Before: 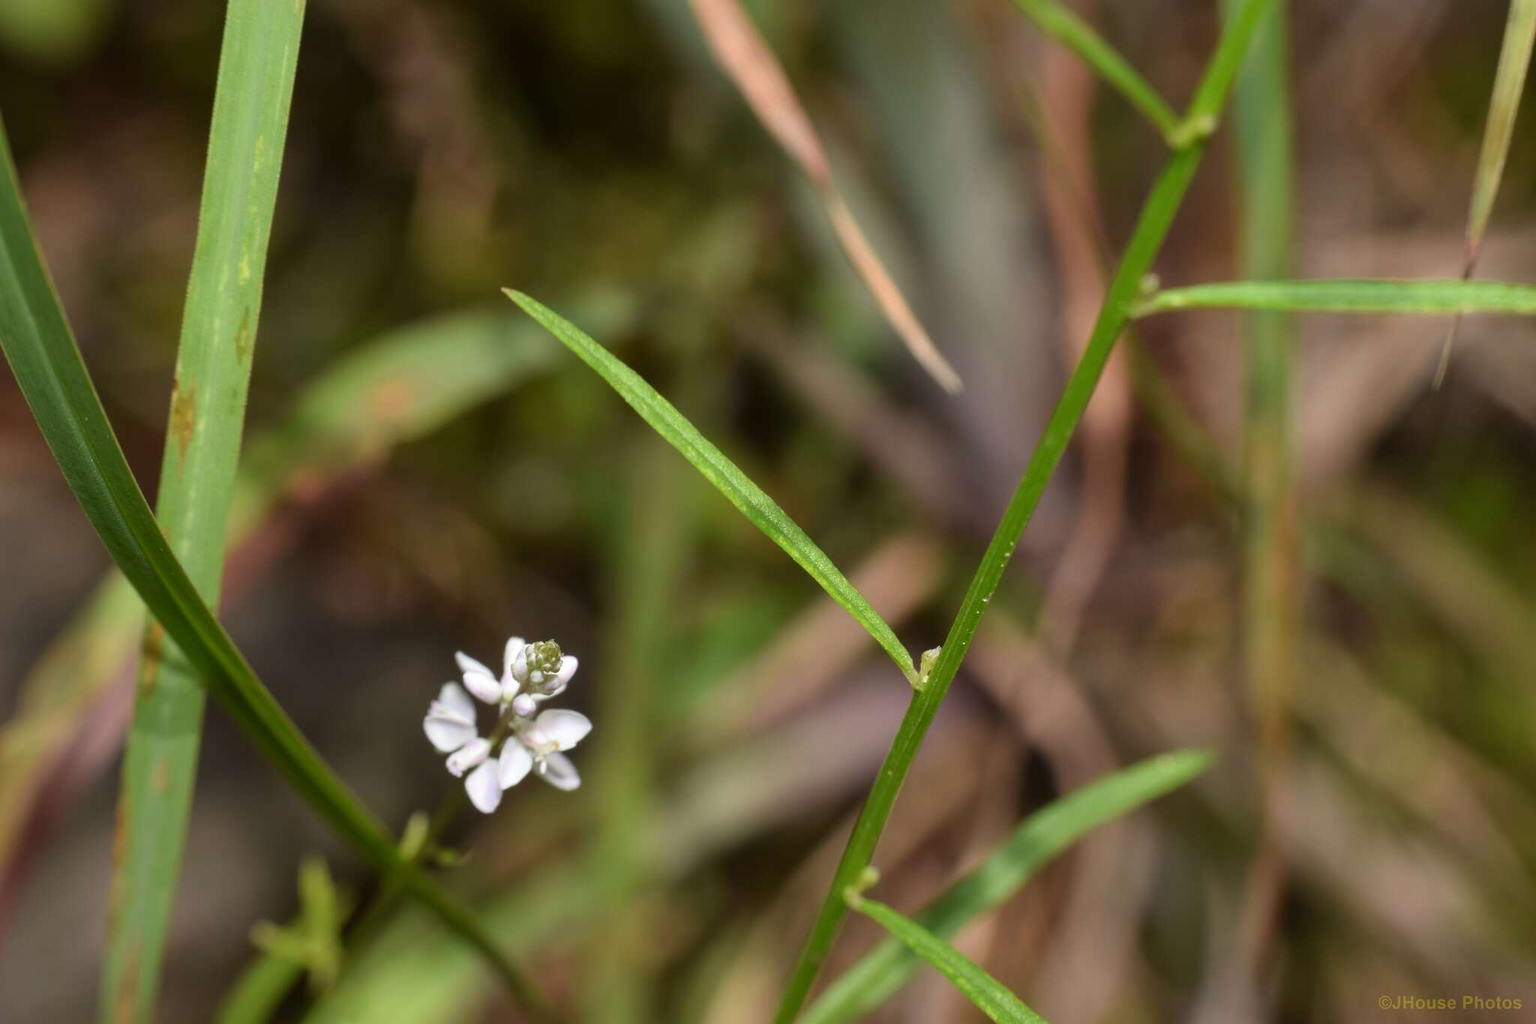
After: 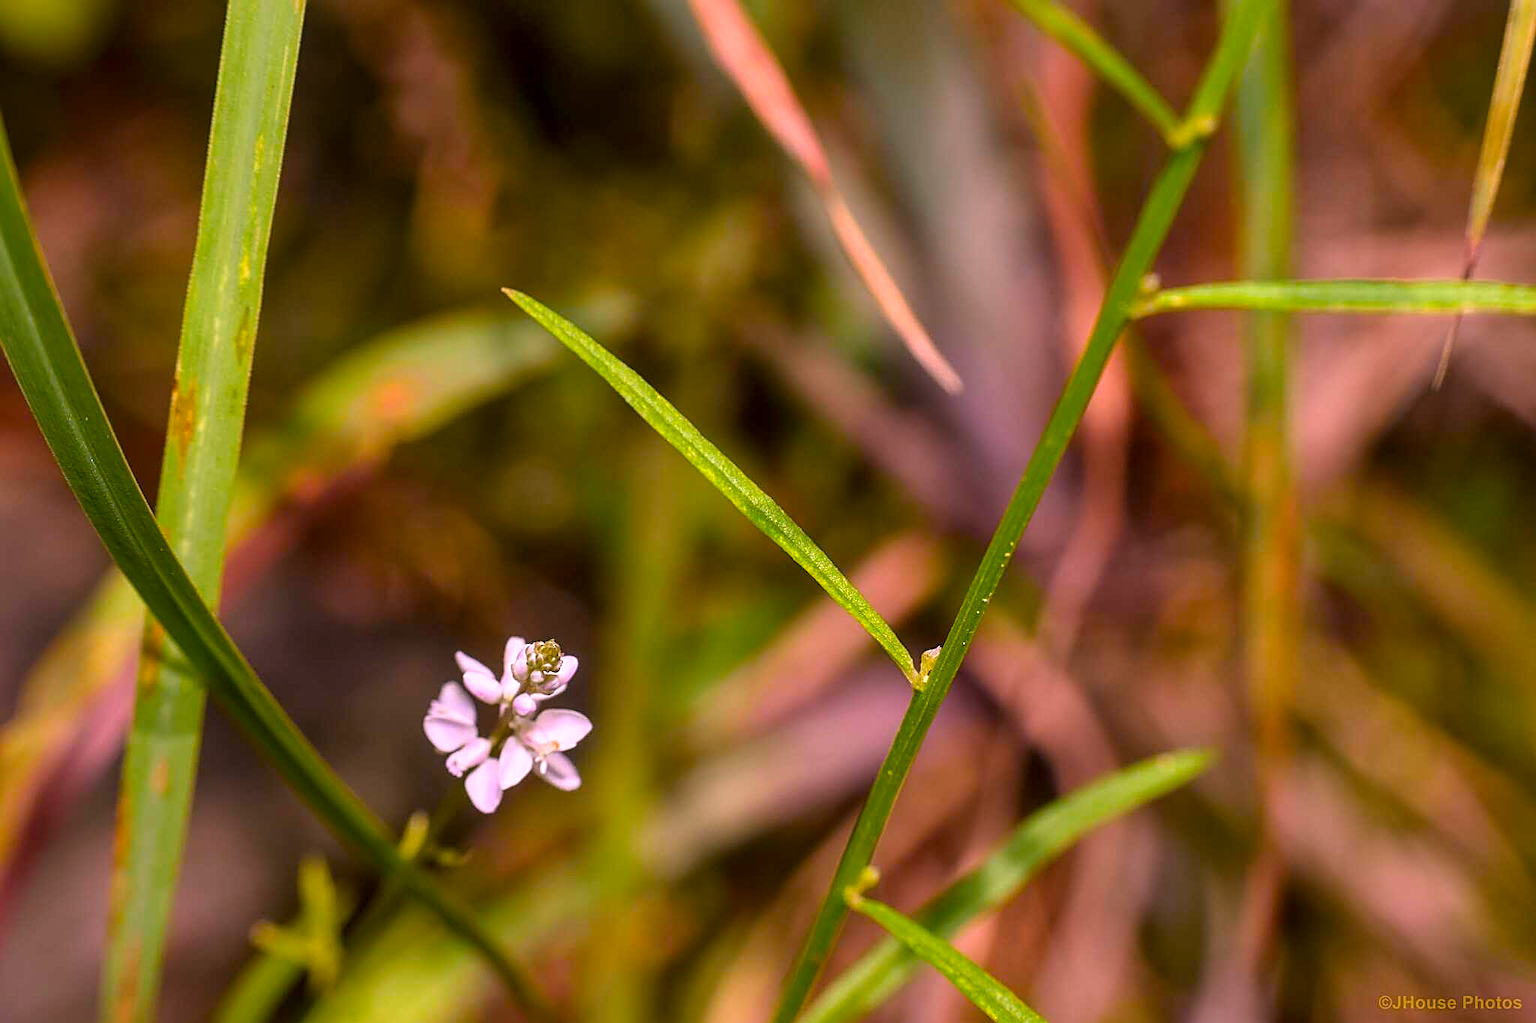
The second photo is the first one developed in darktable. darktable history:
white balance: red 1.188, blue 1.11
local contrast: on, module defaults
sharpen: amount 1
color balance rgb: linear chroma grading › global chroma 15%, perceptual saturation grading › global saturation 30%
